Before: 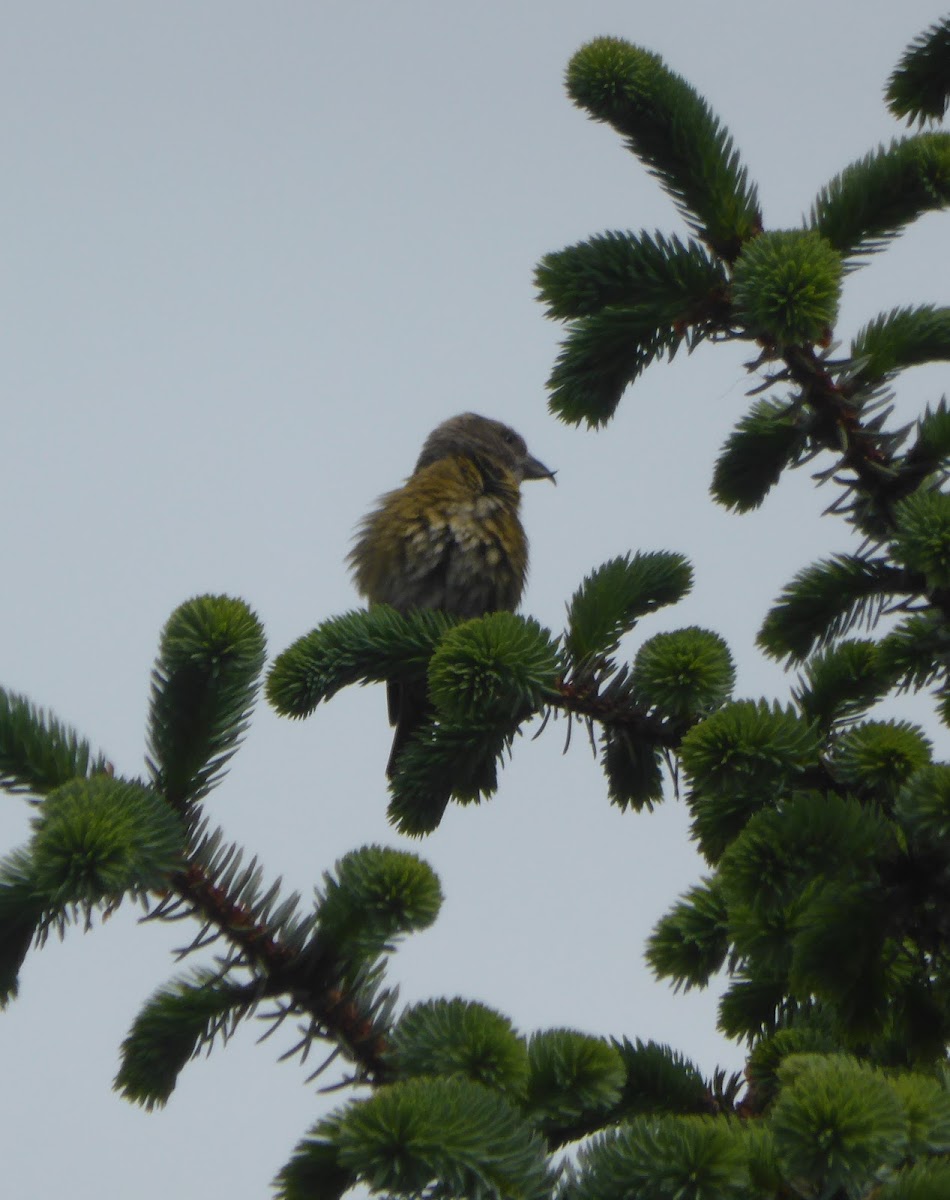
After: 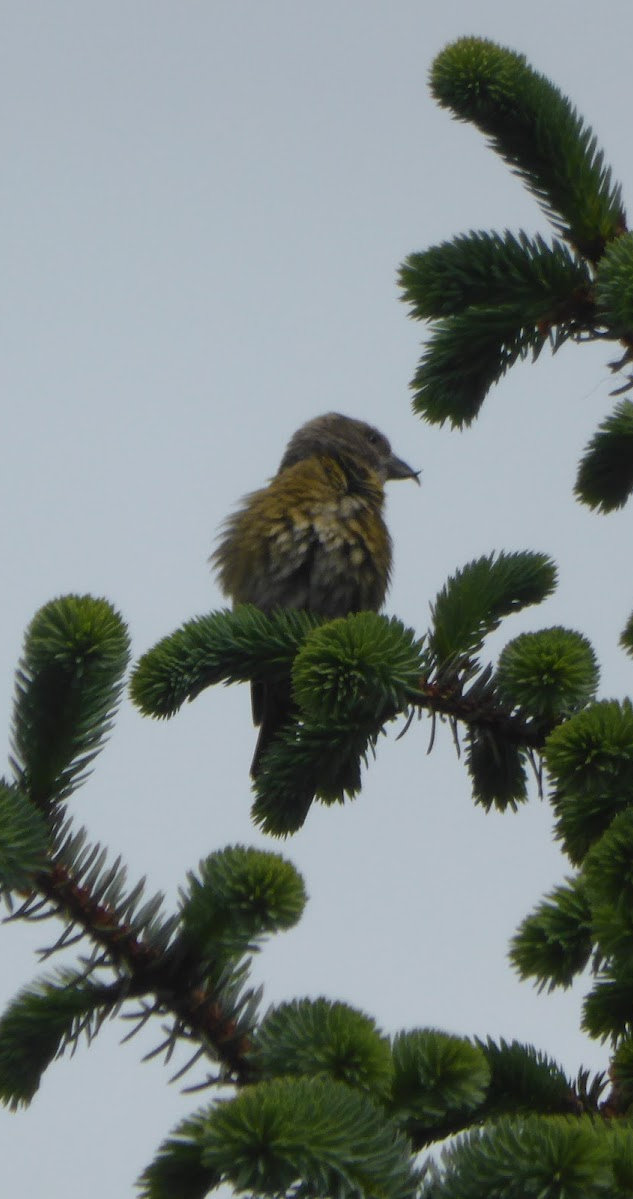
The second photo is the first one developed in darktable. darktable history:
crop and rotate: left 14.436%, right 18.898%
local contrast: mode bilateral grid, contrast 10, coarseness 25, detail 115%, midtone range 0.2
